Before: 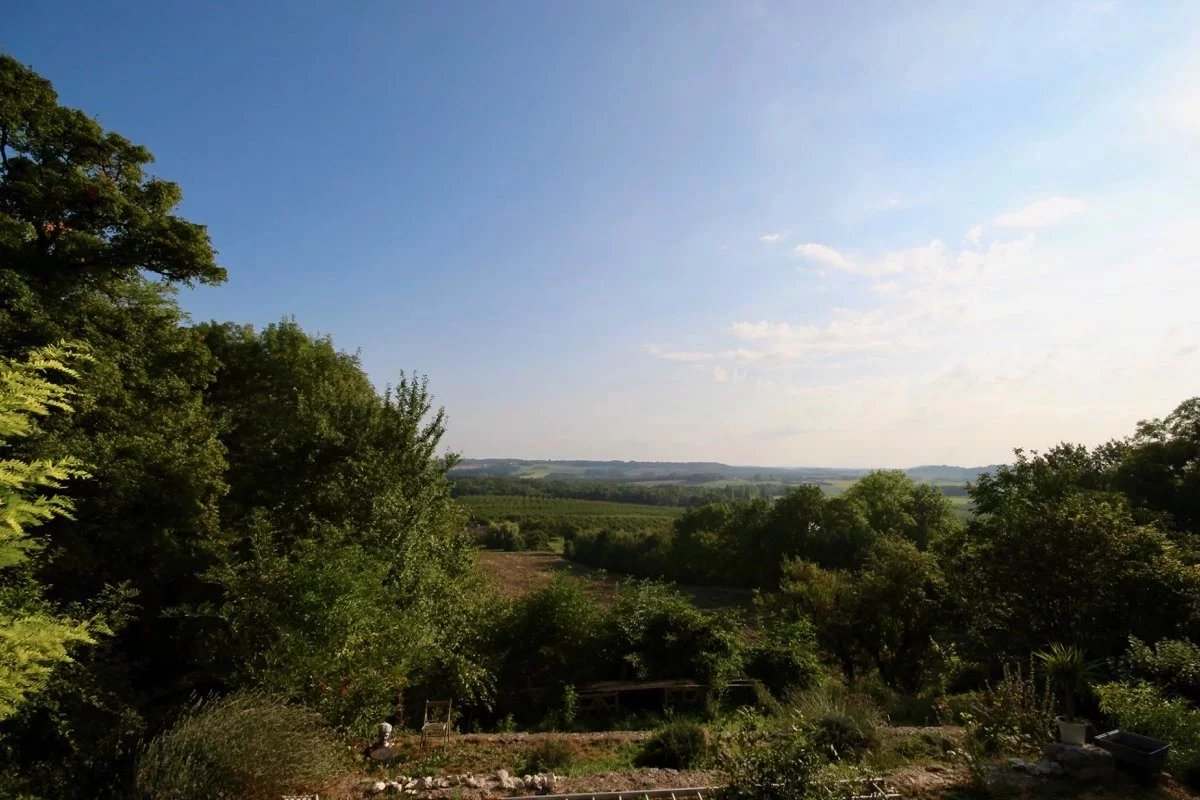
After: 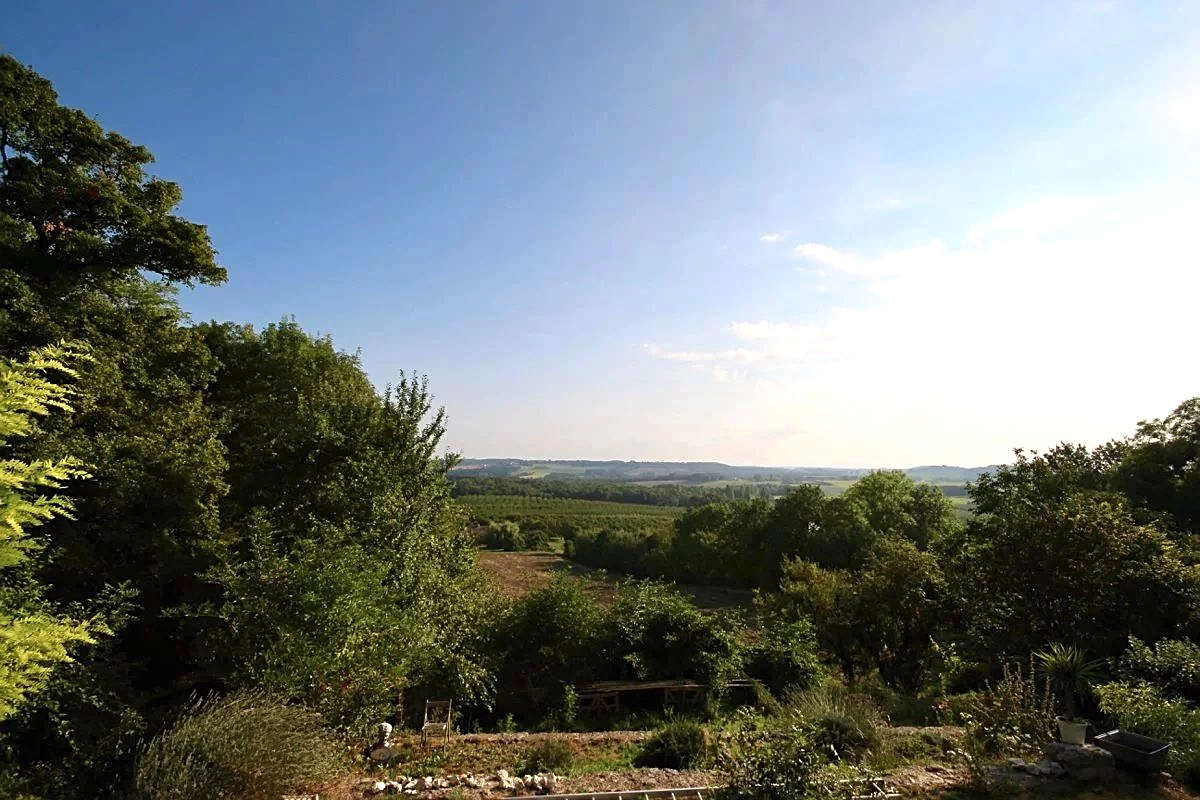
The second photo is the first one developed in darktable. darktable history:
sharpen: on, module defaults
graduated density: on, module defaults
exposure: black level correction 0, exposure 0.7 EV, compensate exposure bias true, compensate highlight preservation false
